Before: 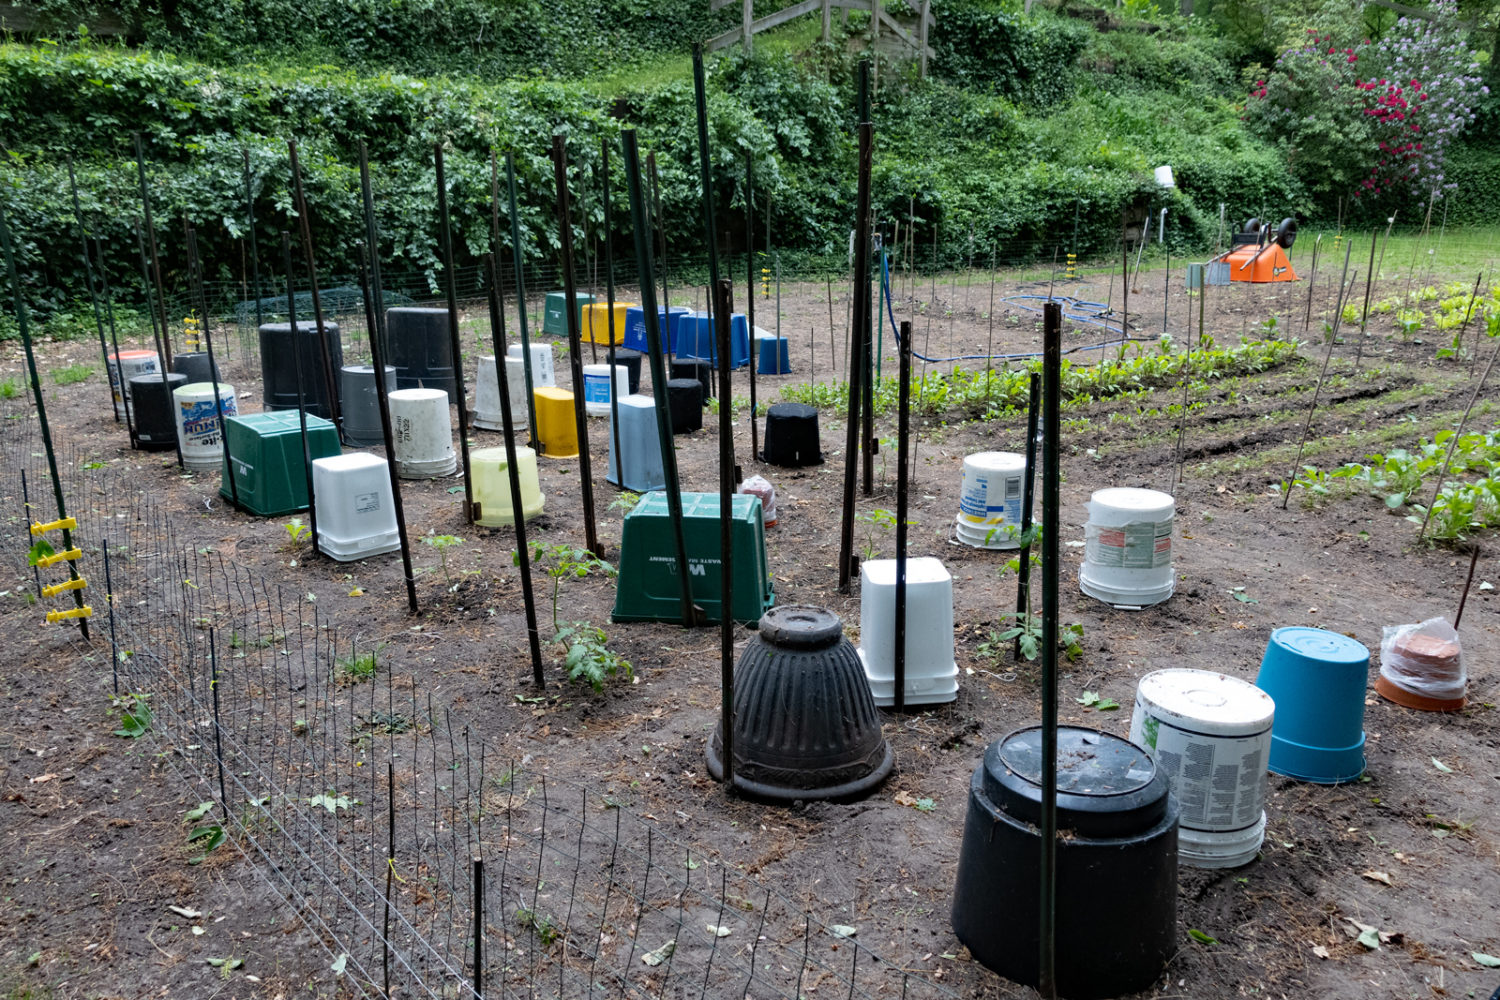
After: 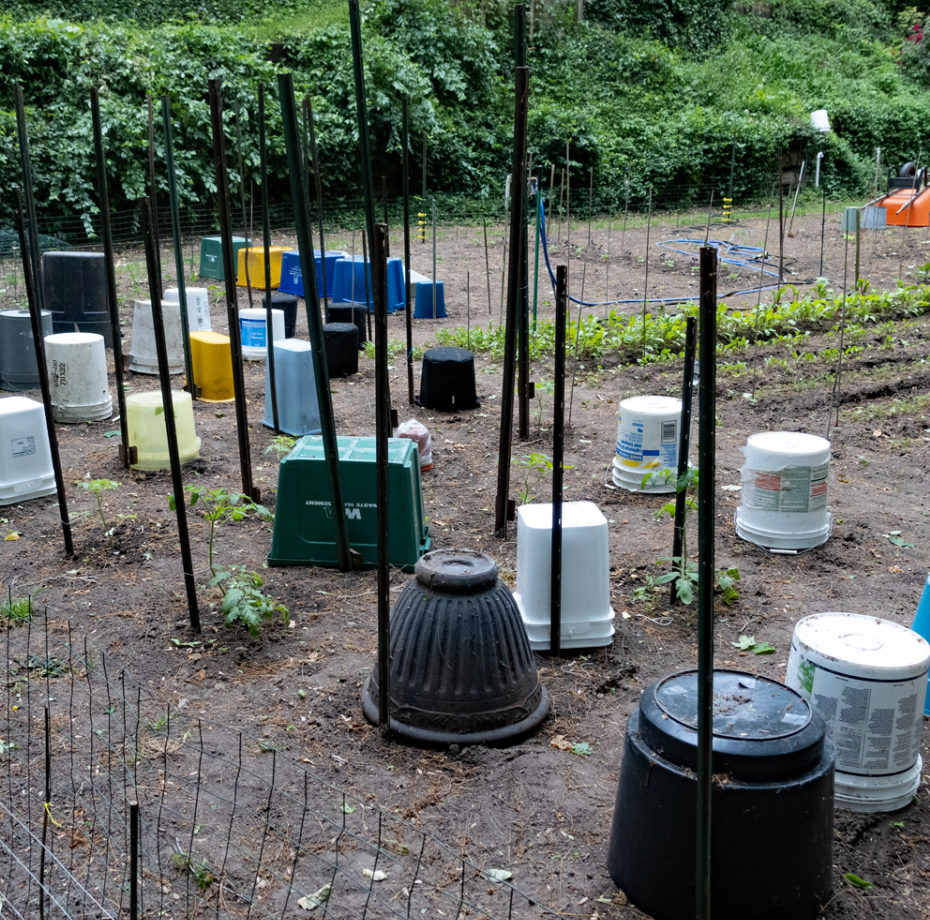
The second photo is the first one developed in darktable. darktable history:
crop and rotate: left 22.965%, top 5.623%, right 15.026%, bottom 2.335%
color zones: curves: ch0 [(0.068, 0.464) (0.25, 0.5) (0.48, 0.508) (0.75, 0.536) (0.886, 0.476) (0.967, 0.456)]; ch1 [(0.066, 0.456) (0.25, 0.5) (0.616, 0.508) (0.746, 0.56) (0.934, 0.444)]
